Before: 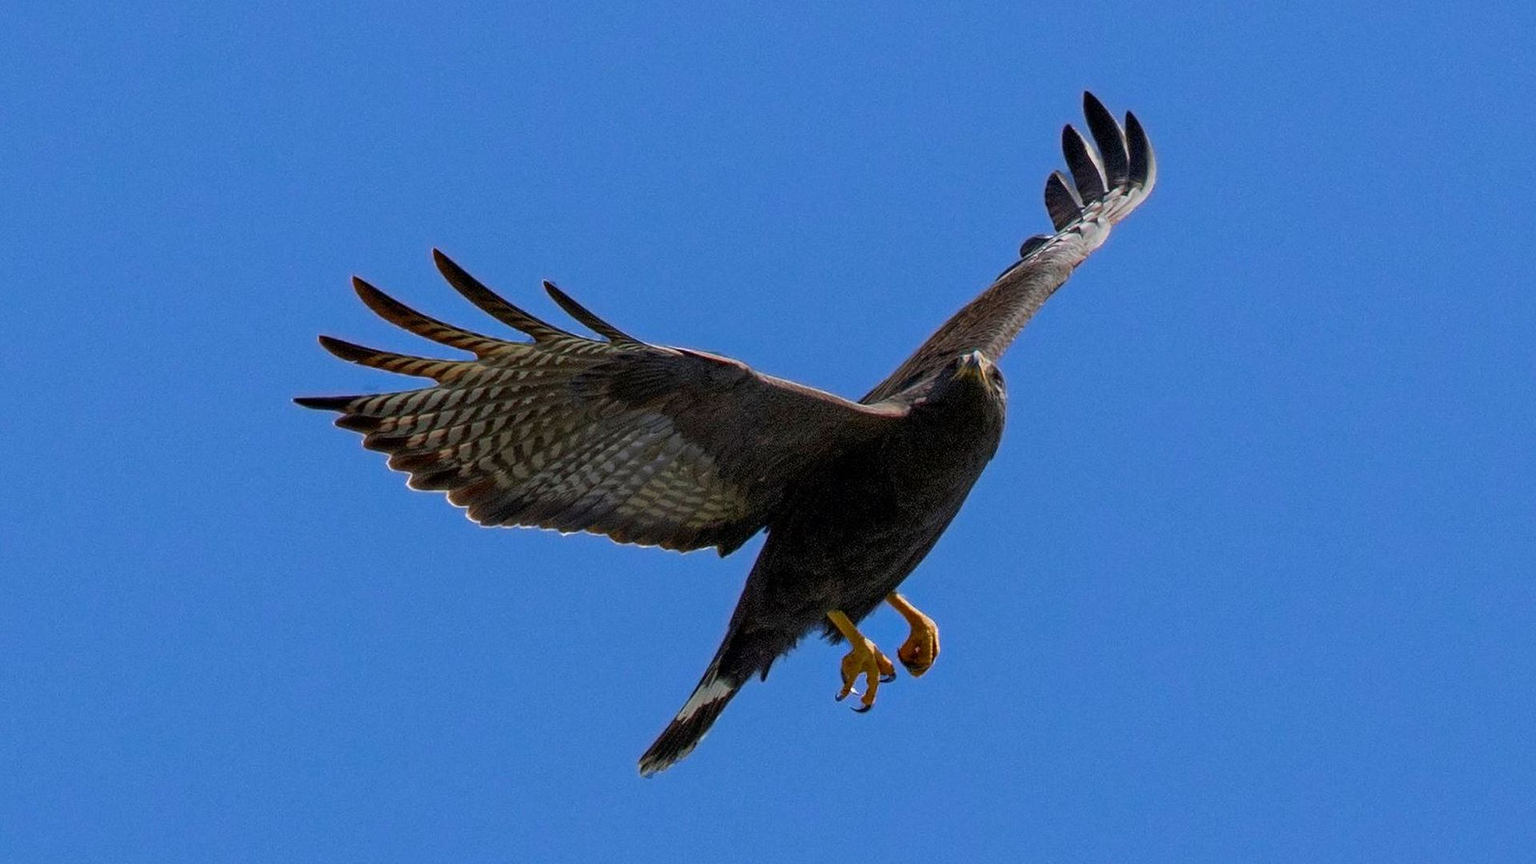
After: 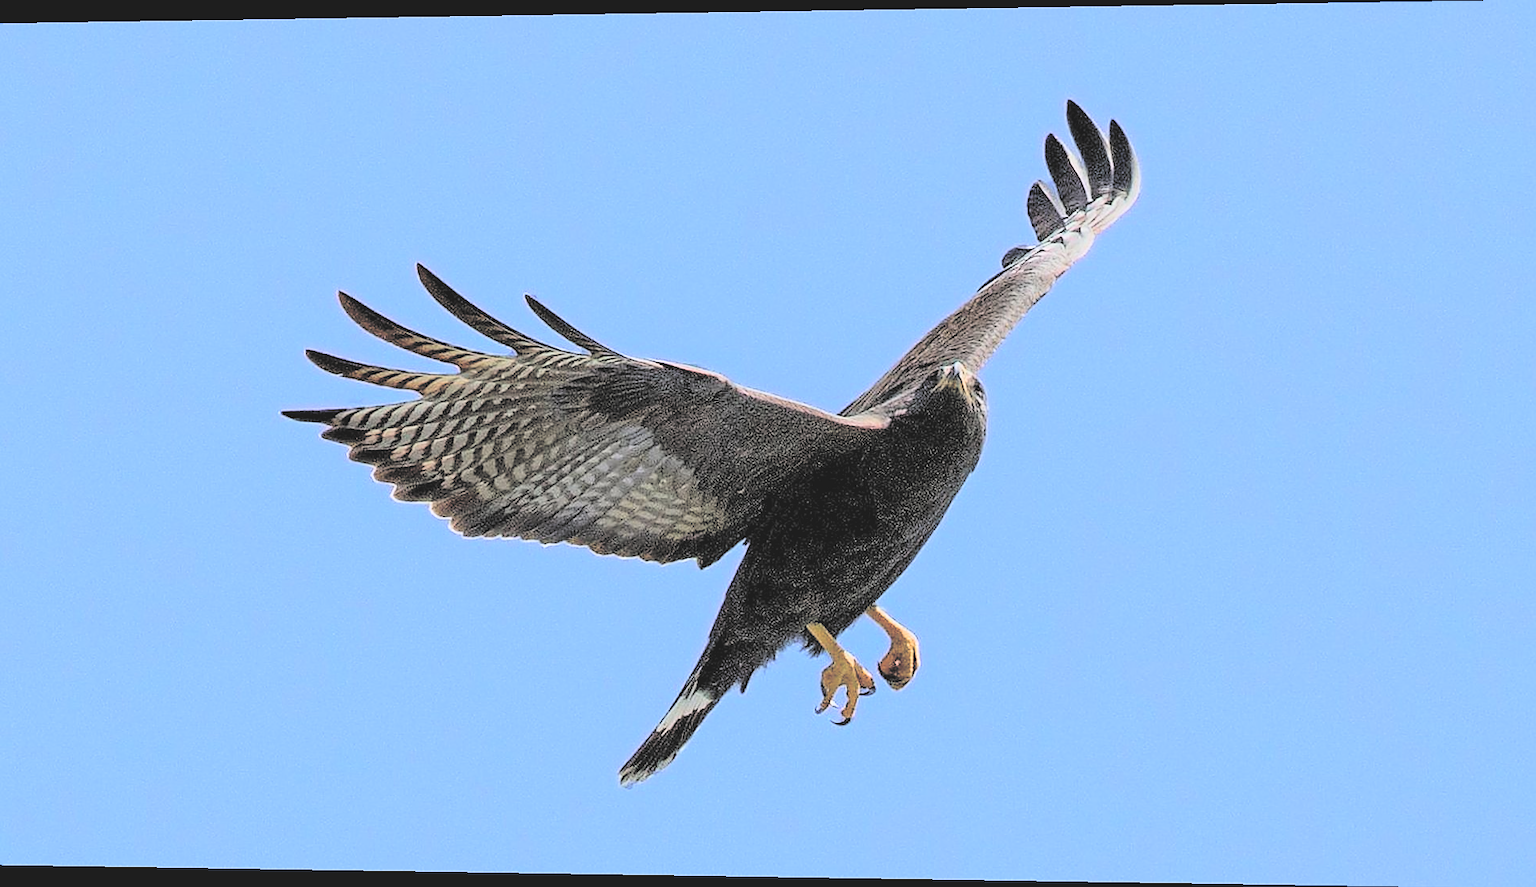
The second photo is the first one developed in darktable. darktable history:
sharpen: radius 1.4, amount 1.25, threshold 0.7
rotate and perspective: lens shift (horizontal) -0.055, automatic cropping off
filmic rgb: black relative exposure -7.5 EV, white relative exposure 5 EV, hardness 3.31, contrast 1.3, contrast in shadows safe
contrast brightness saturation: brightness 1
